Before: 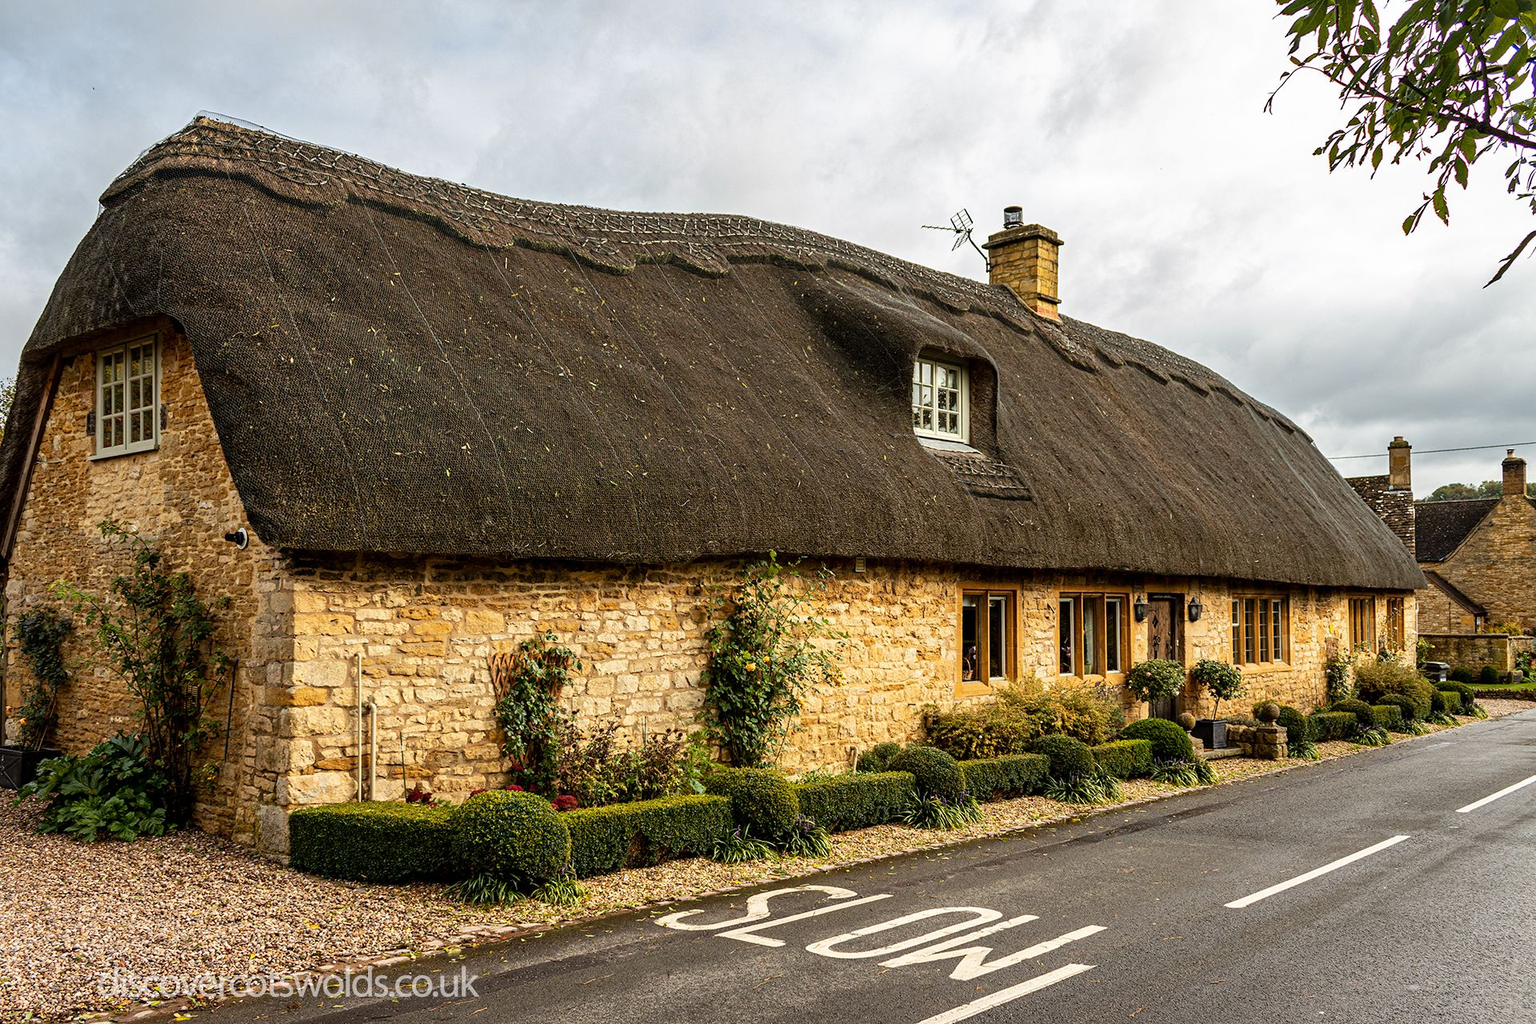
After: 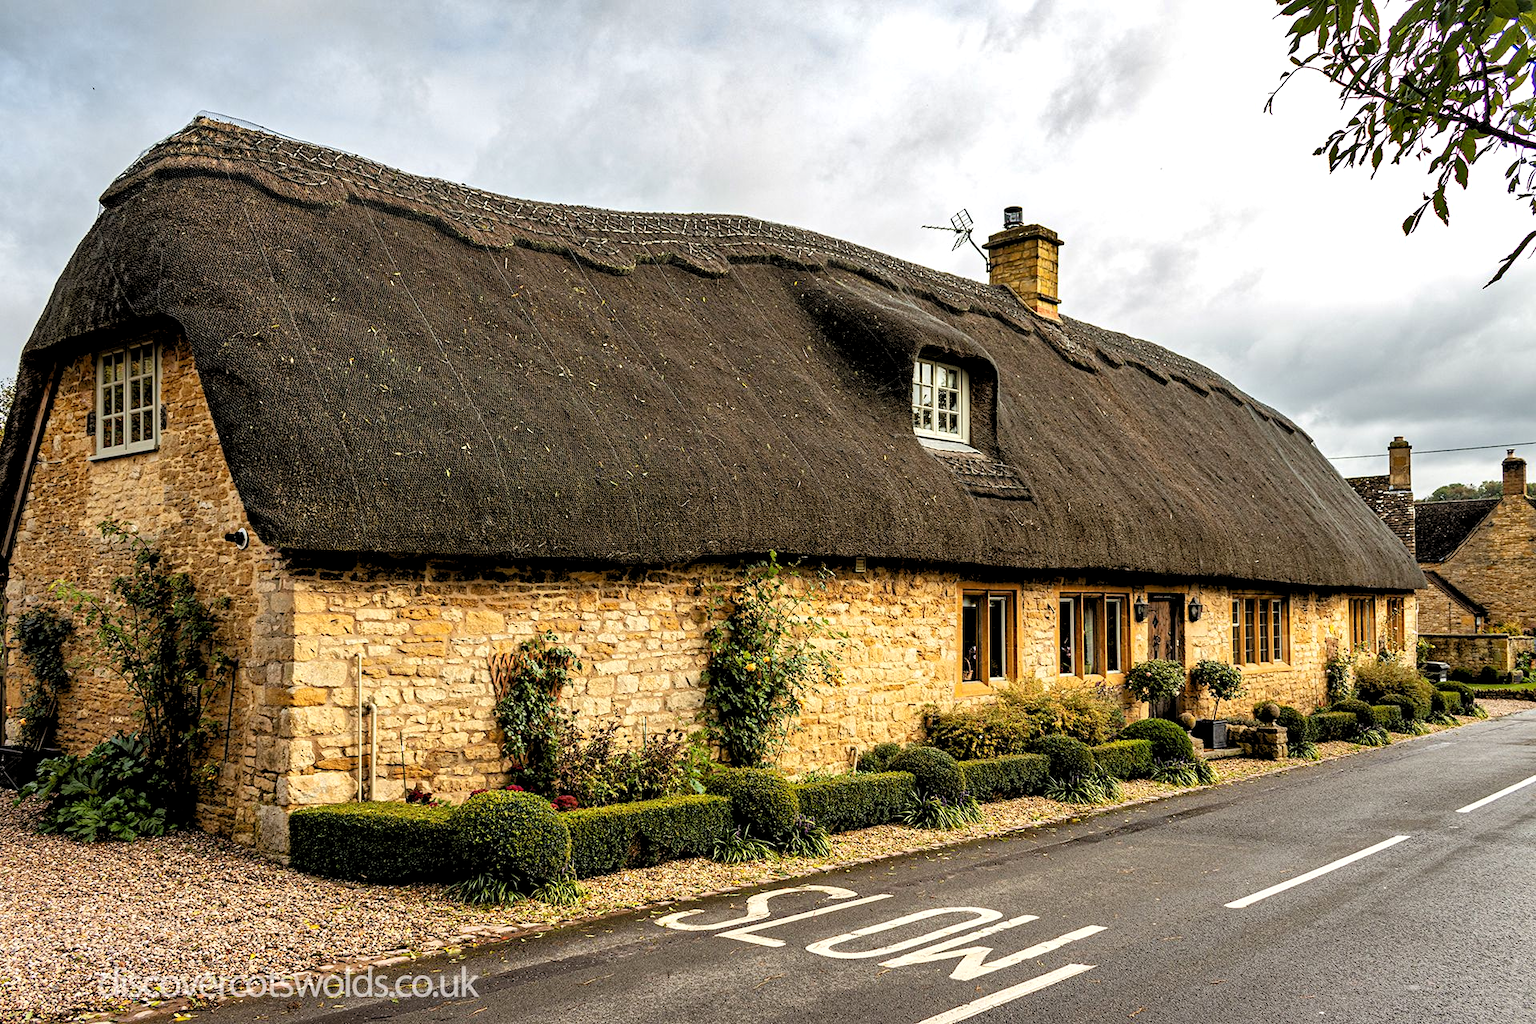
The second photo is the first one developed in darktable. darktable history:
rgb levels: levels [[0.013, 0.434, 0.89], [0, 0.5, 1], [0, 0.5, 1]]
shadows and highlights: shadows 22.7, highlights -48.71, soften with gaussian
